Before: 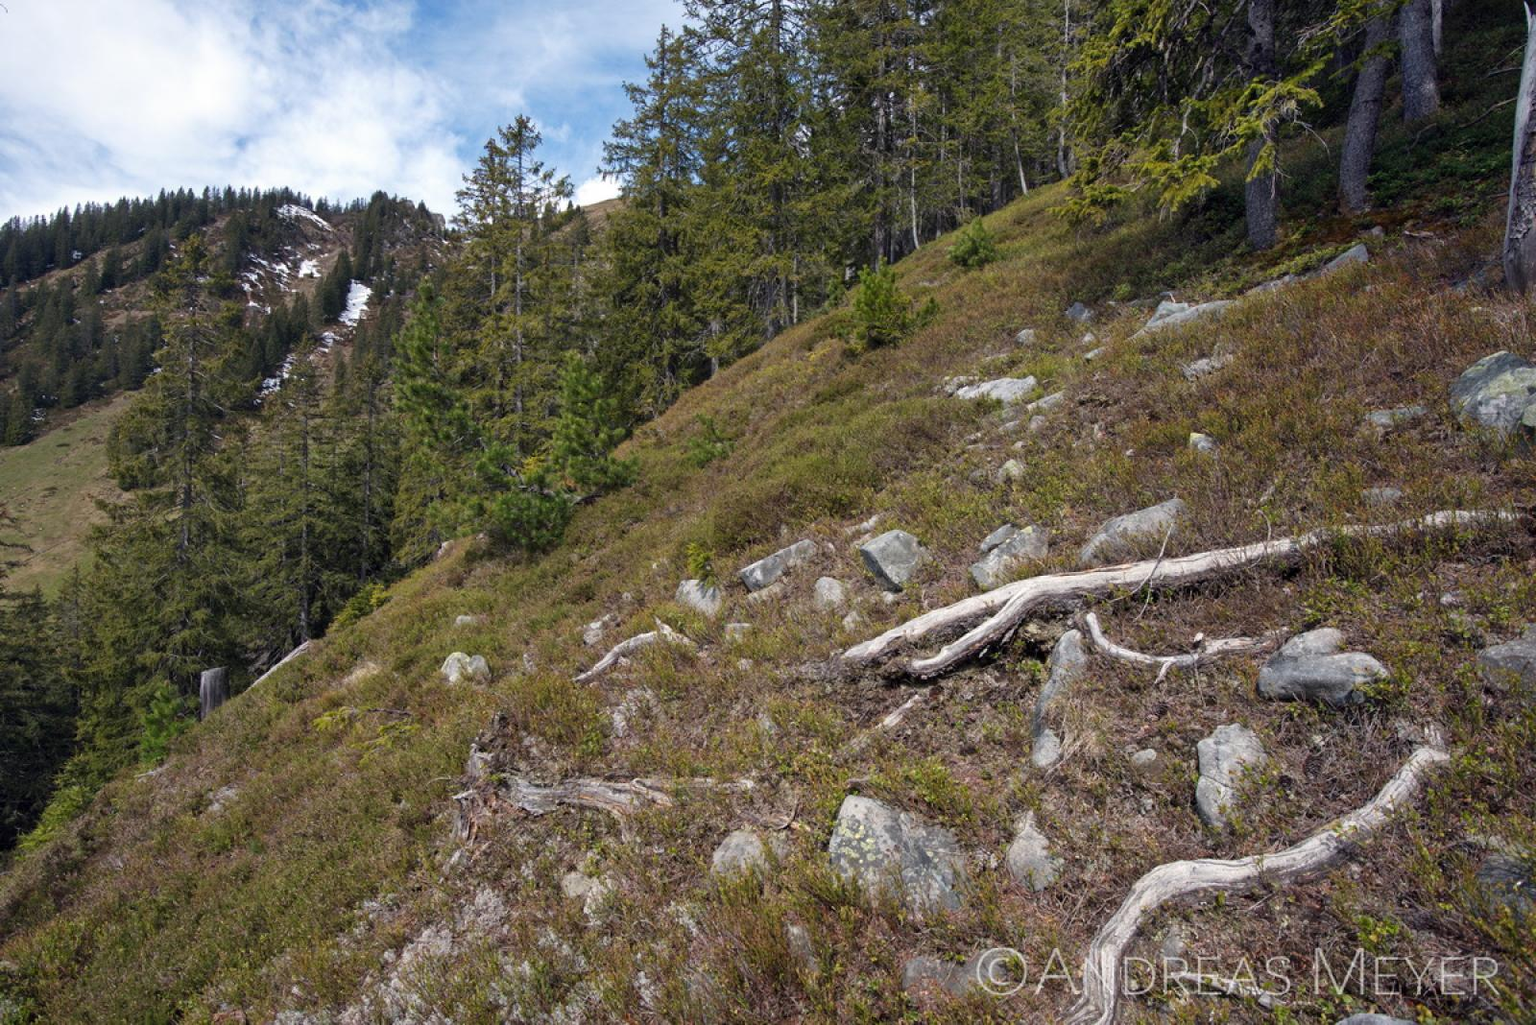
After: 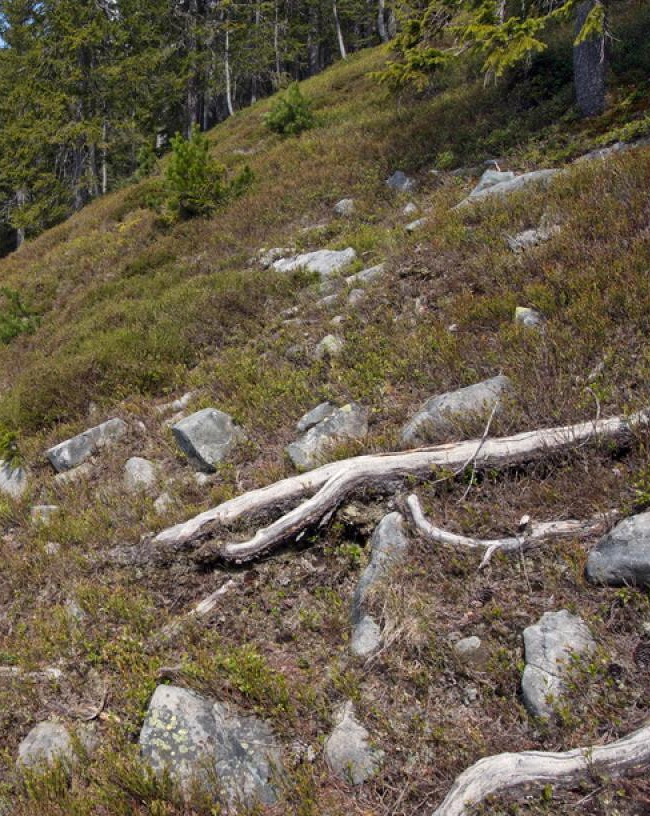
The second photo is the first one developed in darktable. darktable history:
crop: left 45.285%, top 13.555%, right 14.053%, bottom 10.008%
contrast brightness saturation: contrast 0.081, saturation 0.025
